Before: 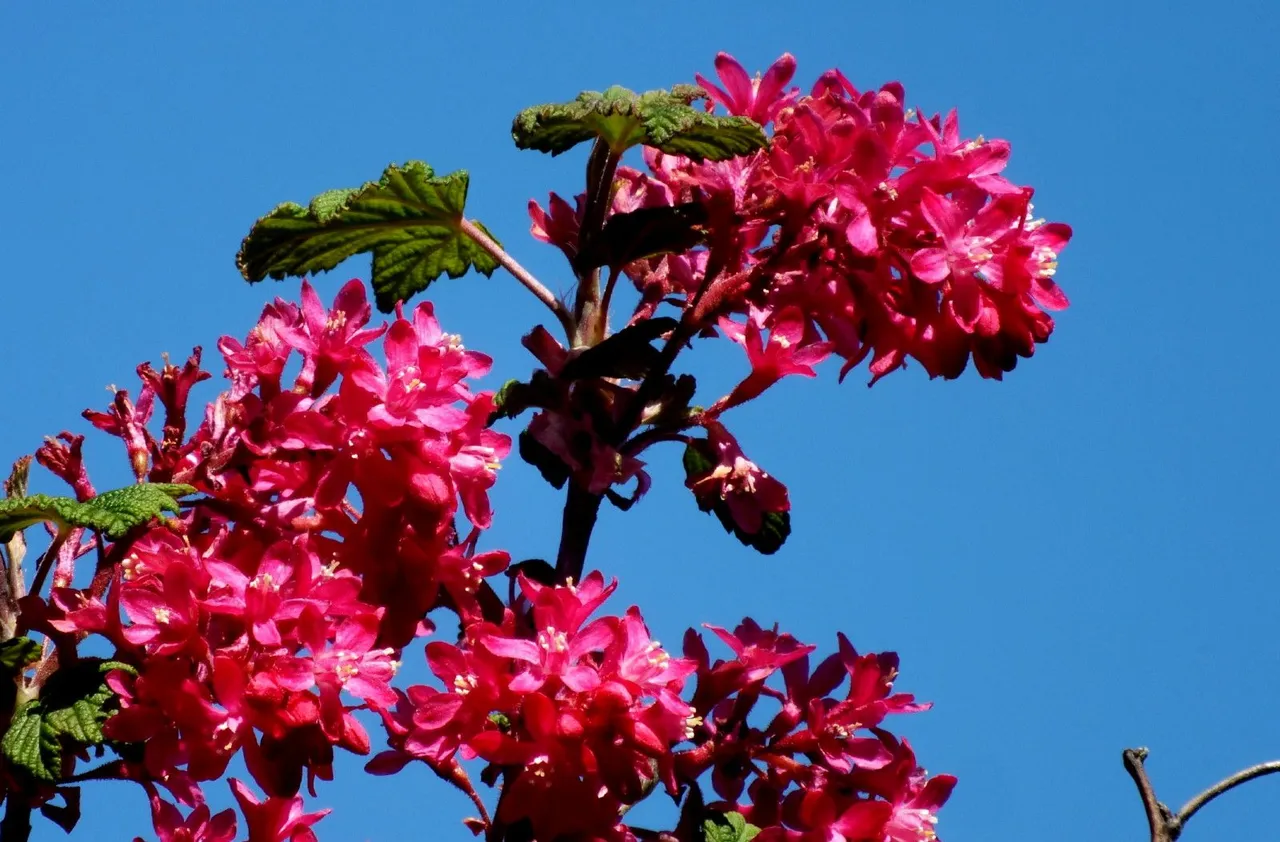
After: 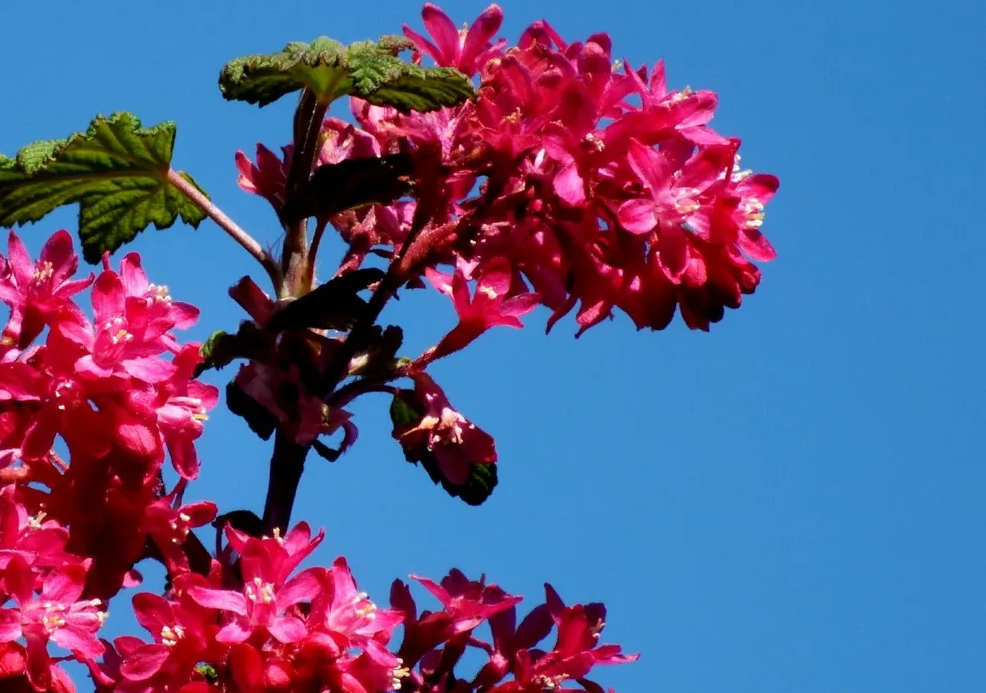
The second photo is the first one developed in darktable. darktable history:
crop: left 22.954%, top 5.879%, bottom 11.788%
